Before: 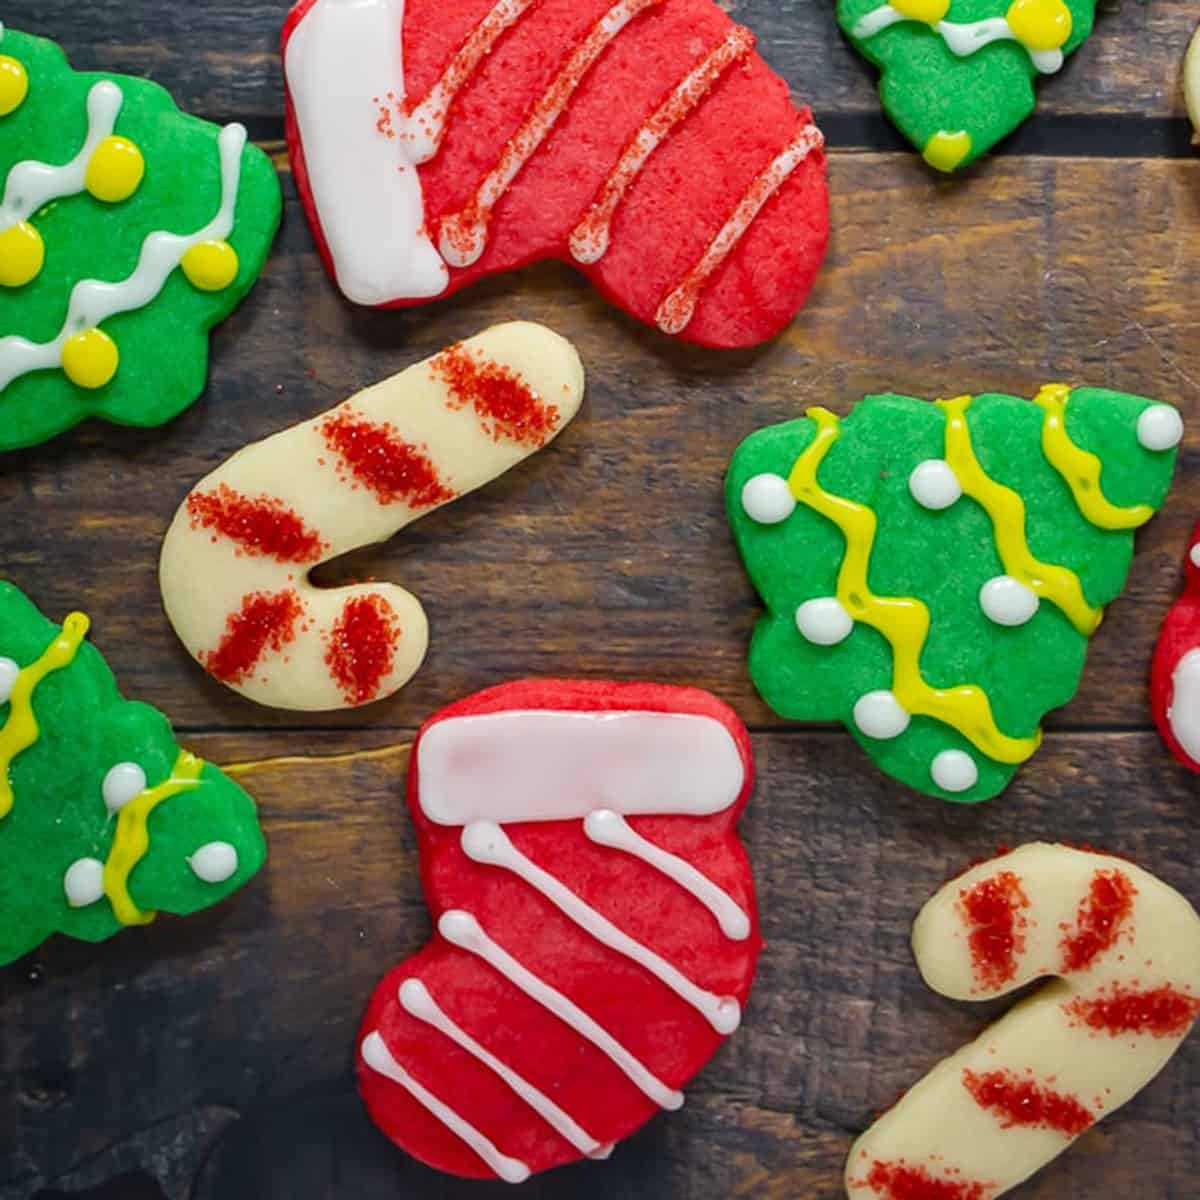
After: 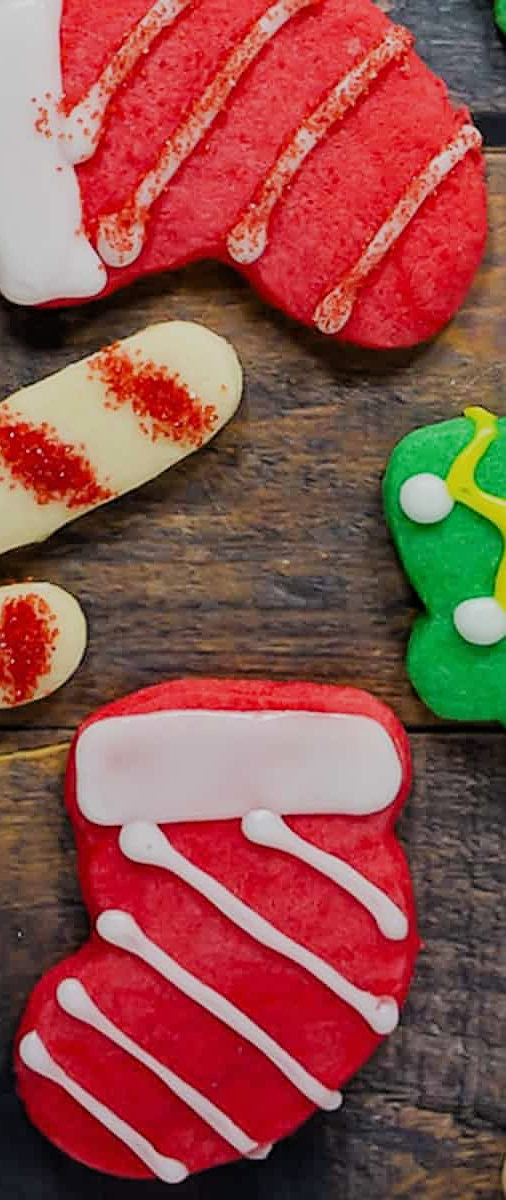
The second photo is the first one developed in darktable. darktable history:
sharpen: on, module defaults
filmic rgb: black relative exposure -7.65 EV, white relative exposure 4.56 EV, hardness 3.61, contrast 1.05
crop: left 28.583%, right 29.231%
